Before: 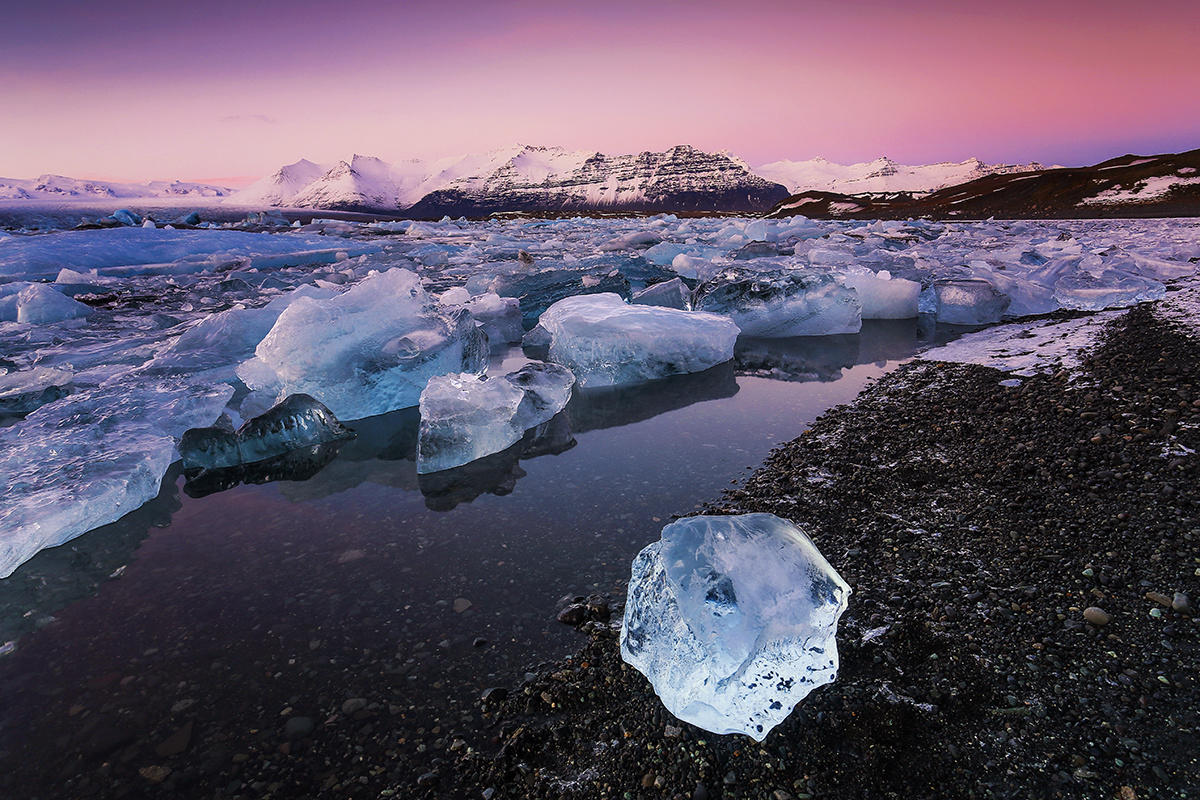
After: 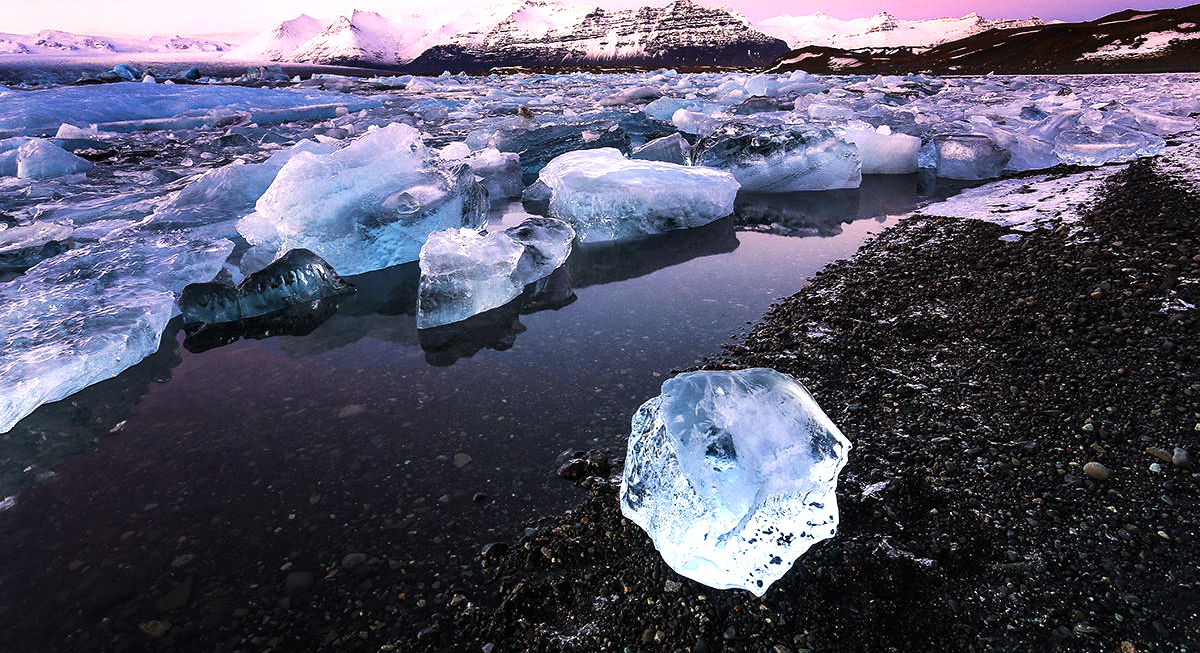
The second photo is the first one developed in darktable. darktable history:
crop and rotate: top 18.253%
exposure: exposure 0.203 EV, compensate highlight preservation false
tone equalizer: -8 EV -0.737 EV, -7 EV -0.692 EV, -6 EV -0.577 EV, -5 EV -0.387 EV, -3 EV 0.366 EV, -2 EV 0.6 EV, -1 EV 0.685 EV, +0 EV 0.744 EV, edges refinement/feathering 500, mask exposure compensation -1.57 EV, preserve details no
